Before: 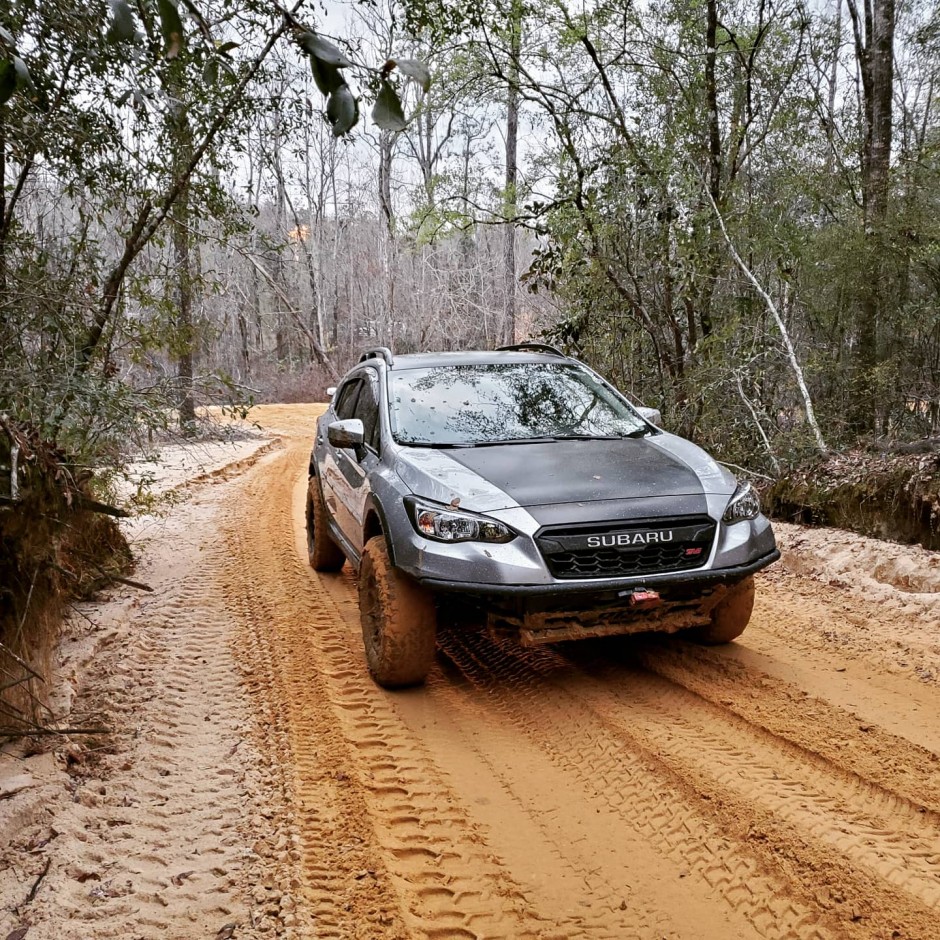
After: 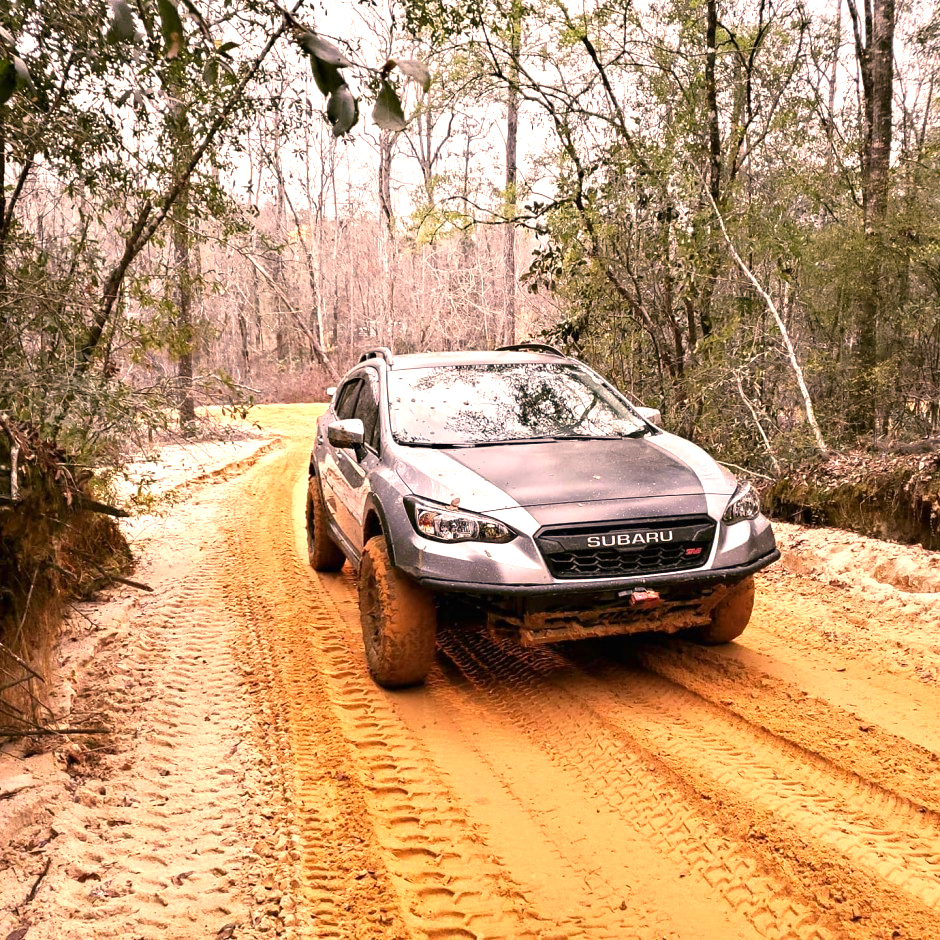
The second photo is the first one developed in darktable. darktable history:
color correction: highlights a* 17.88, highlights b* 18.79
exposure: black level correction 0, exposure 0.95 EV, compensate exposure bias true, compensate highlight preservation false
